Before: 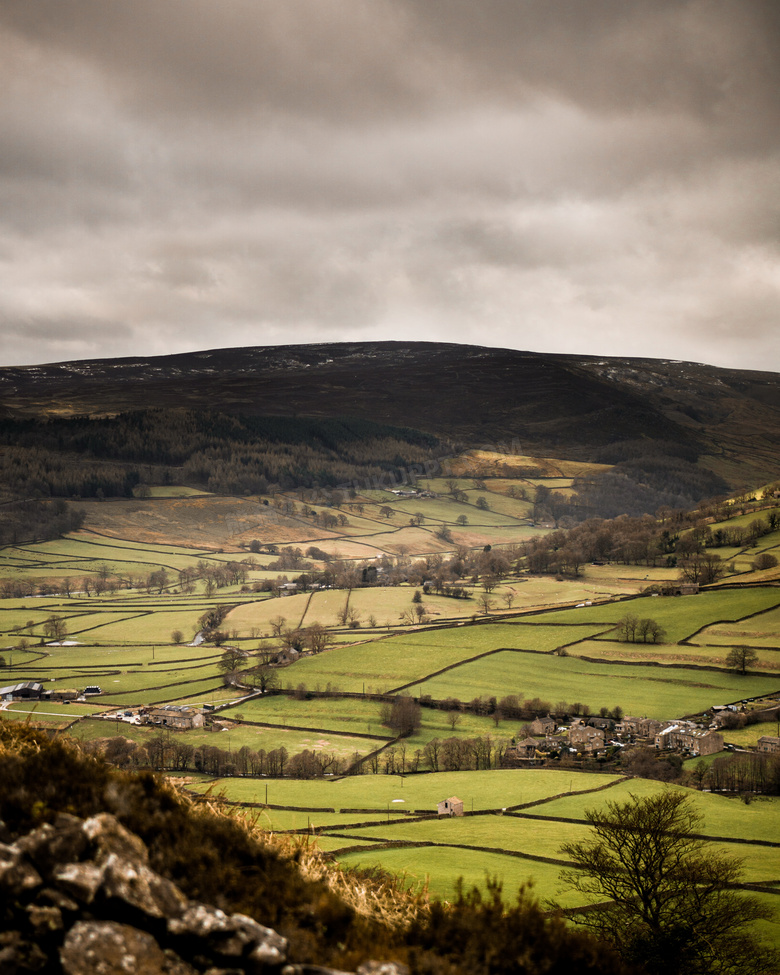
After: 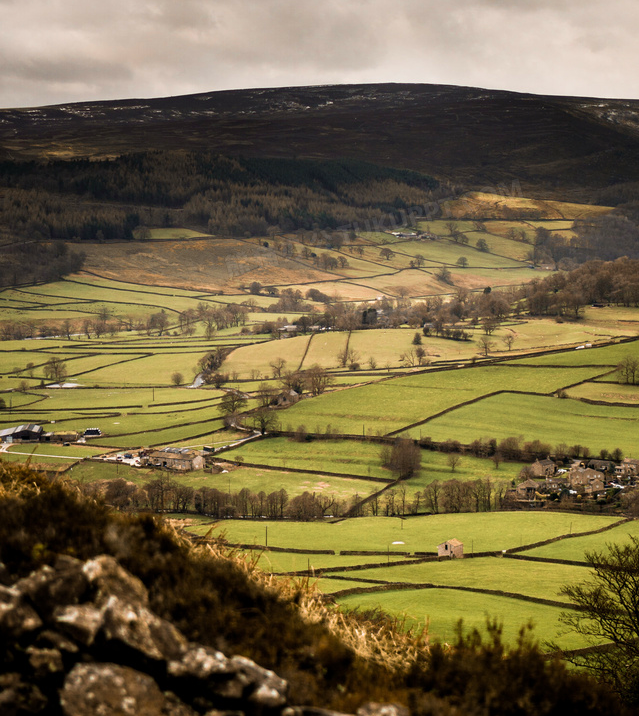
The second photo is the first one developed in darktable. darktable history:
crop: top 26.531%, right 17.959%
velvia: on, module defaults
